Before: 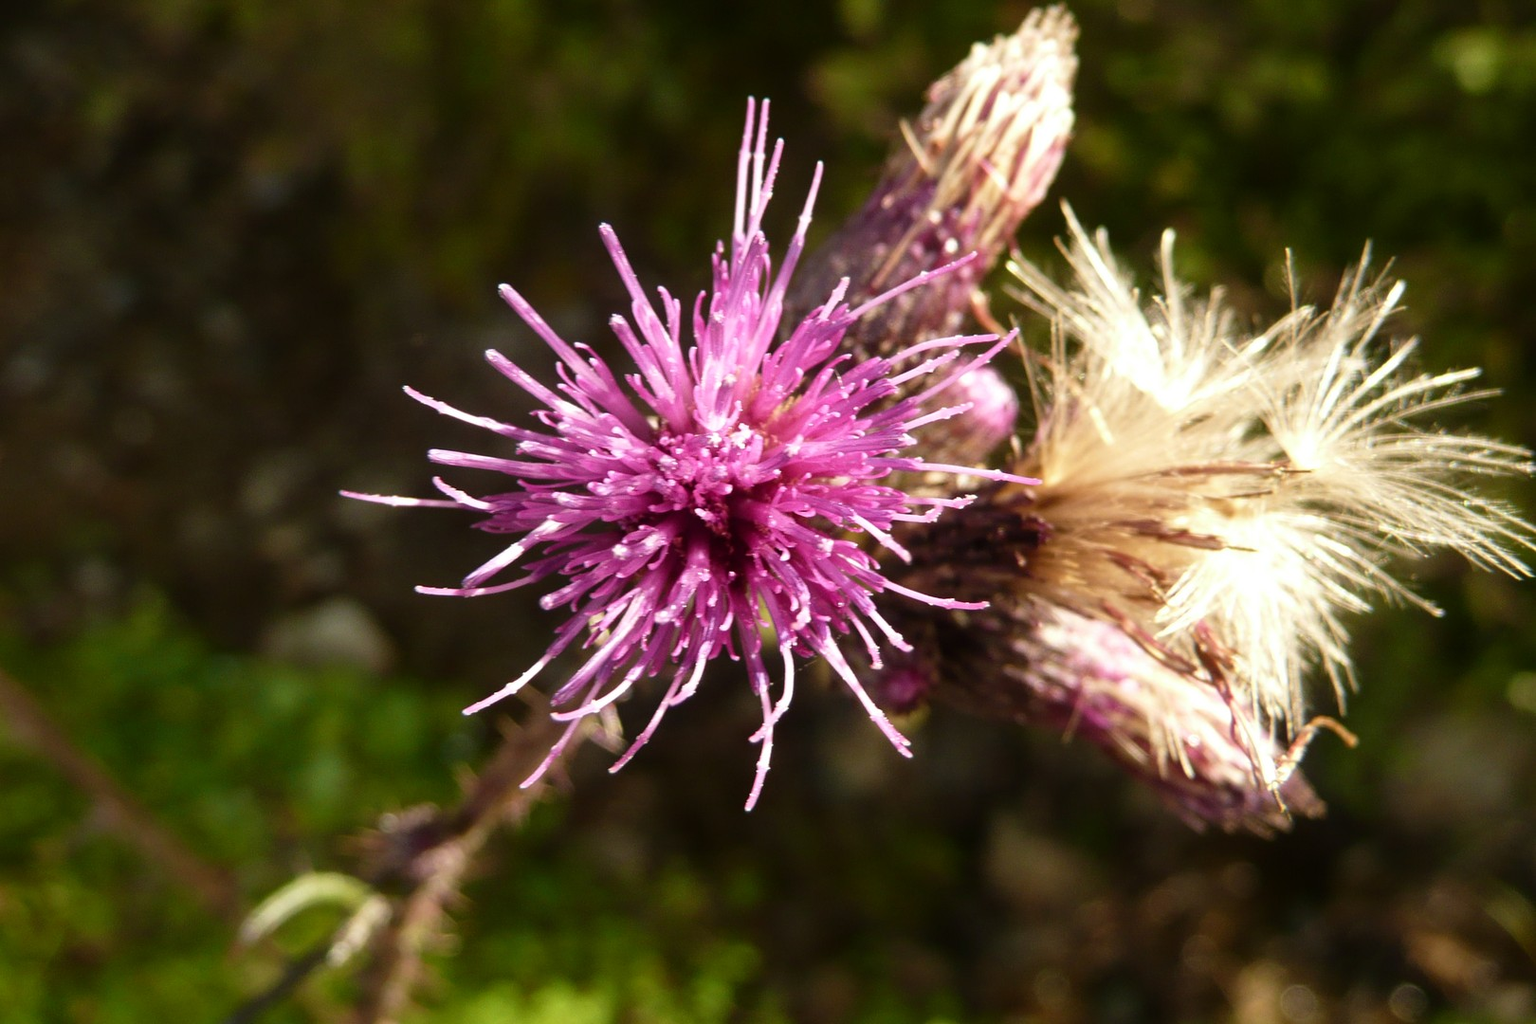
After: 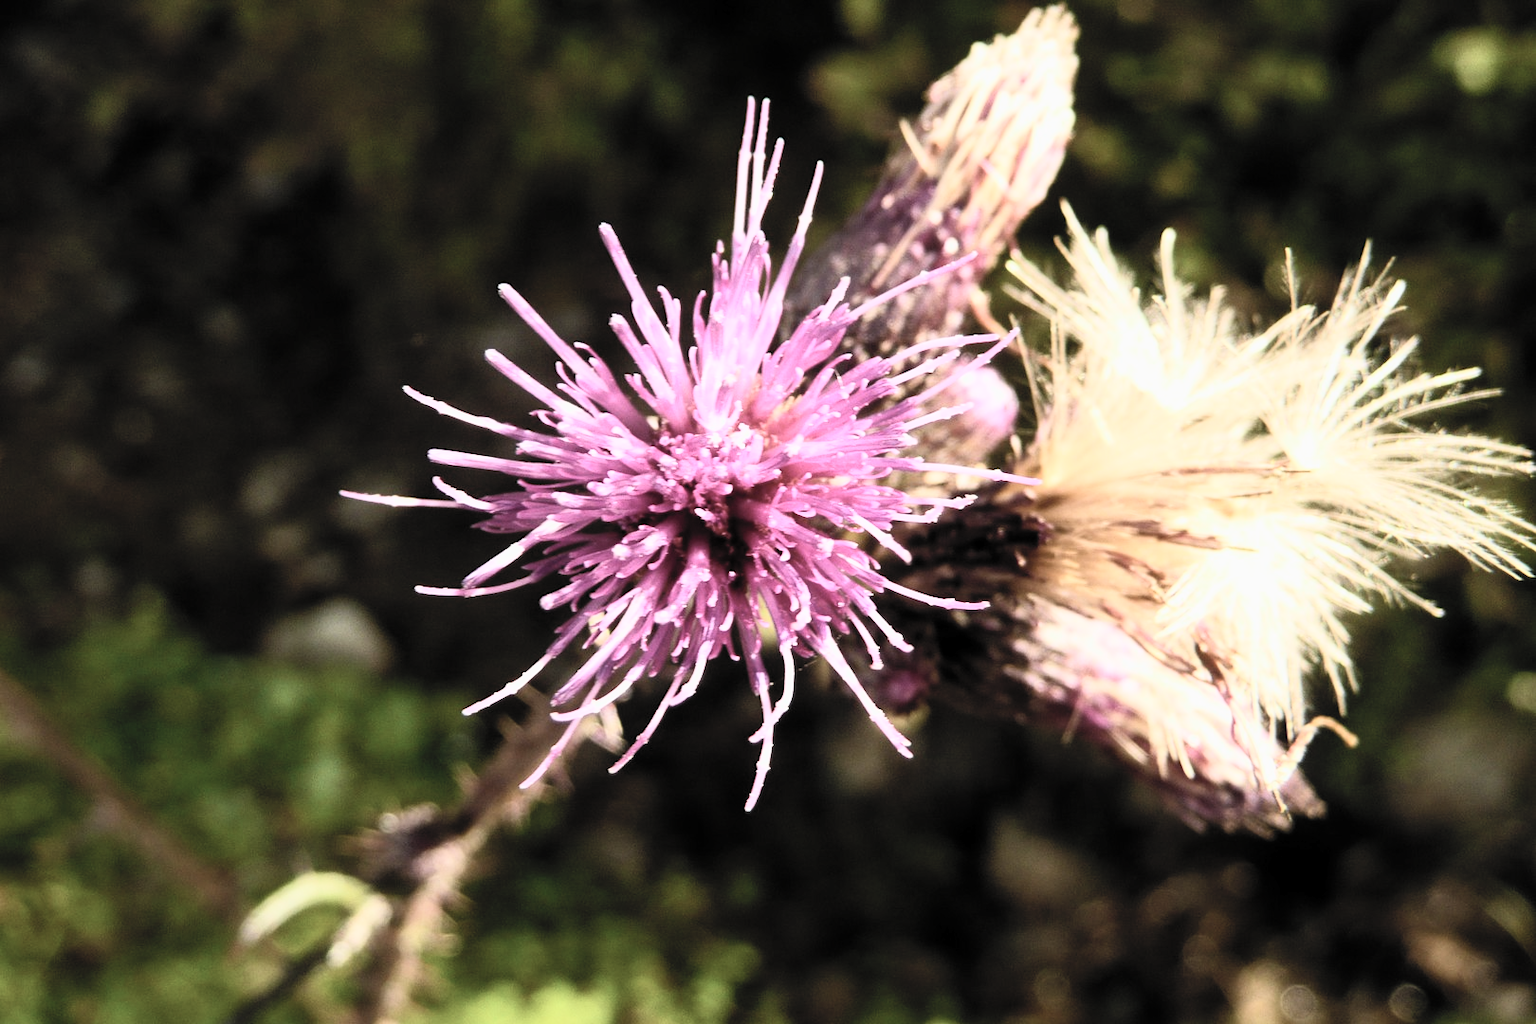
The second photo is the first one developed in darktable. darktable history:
filmic rgb: black relative exposure -7.72 EV, white relative exposure 4.4 EV, target black luminance 0%, hardness 3.75, latitude 50.69%, contrast 1.069, highlights saturation mix 9.02%, shadows ↔ highlights balance -0.213%
contrast brightness saturation: contrast 0.44, brightness 0.556, saturation -0.197
shadows and highlights: radius 333.43, shadows 65.23, highlights 5.97, compress 87.79%, soften with gaussian
